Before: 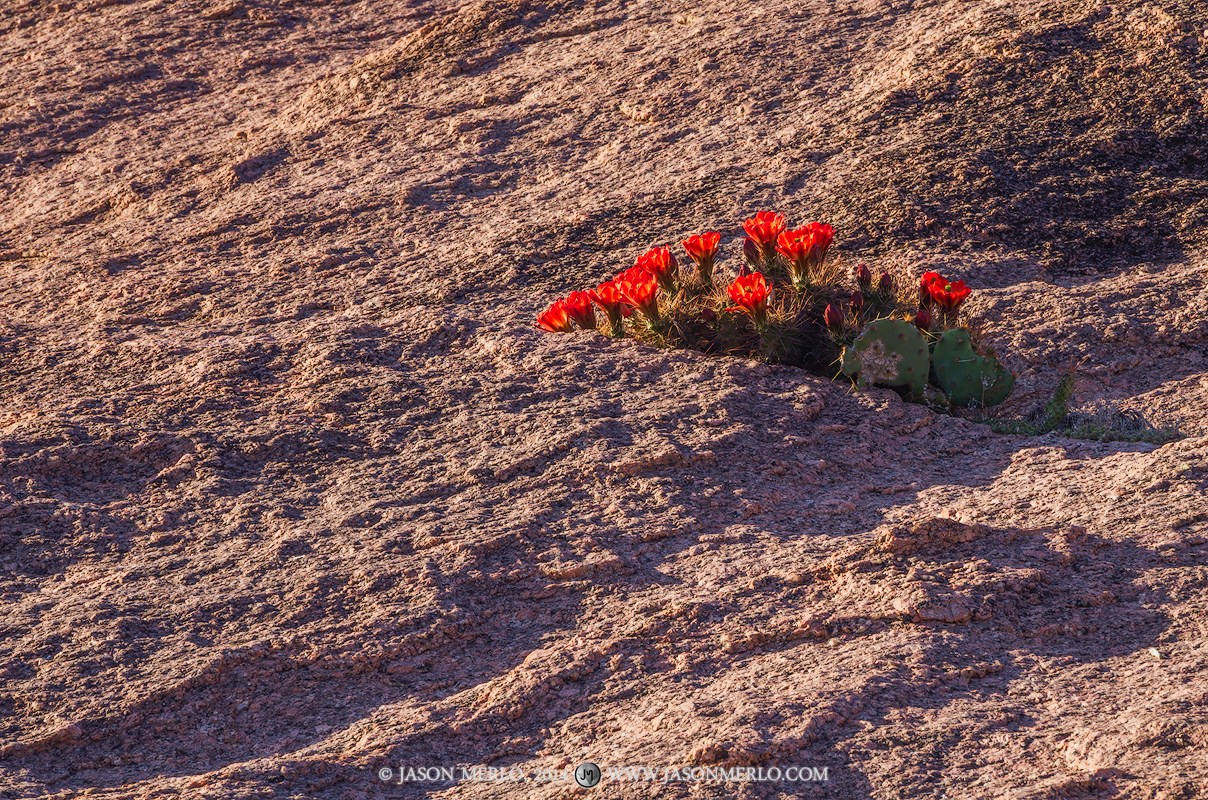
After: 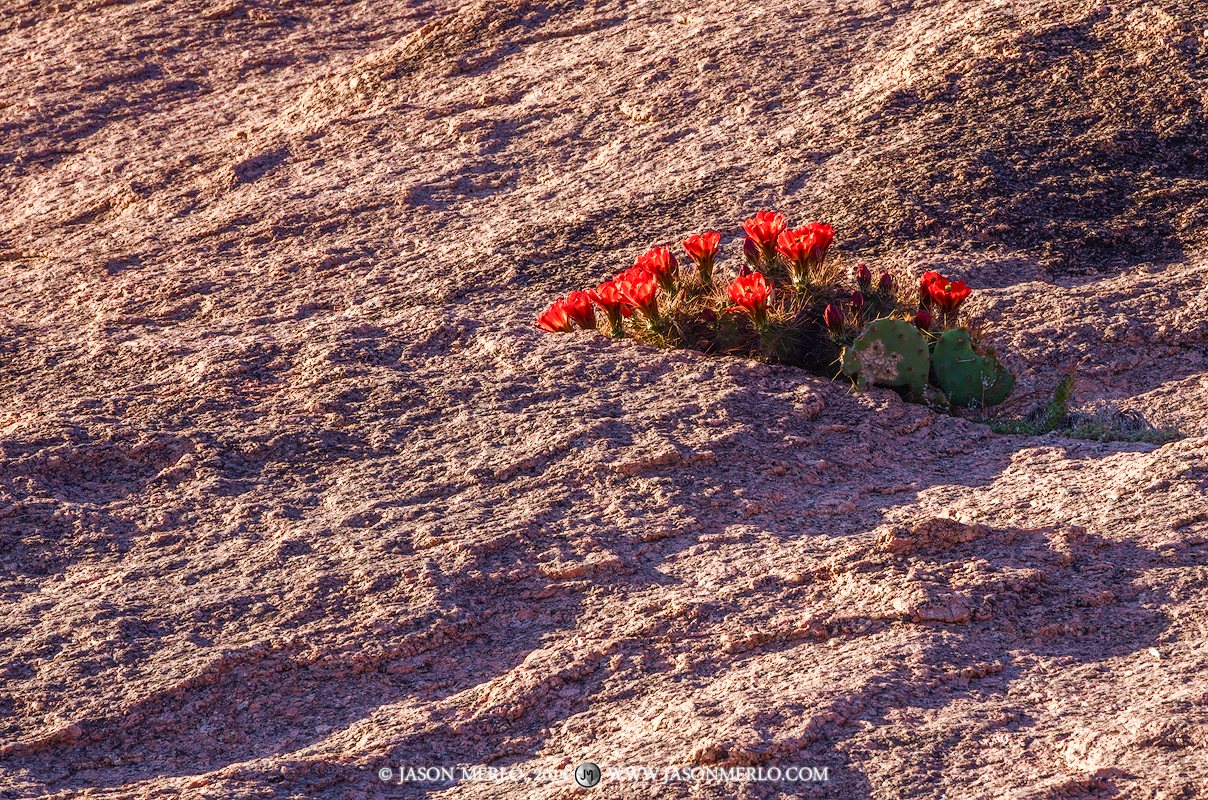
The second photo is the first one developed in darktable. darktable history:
color balance rgb: perceptual saturation grading › global saturation 0.764%, perceptual saturation grading › highlights -33.938%, perceptual saturation grading › mid-tones 14.942%, perceptual saturation grading › shadows 48.437%, global vibrance 4.848%
tone equalizer: -8 EV -0.386 EV, -7 EV -0.413 EV, -6 EV -0.32 EV, -5 EV -0.235 EV, -3 EV 0.226 EV, -2 EV 0.343 EV, -1 EV 0.368 EV, +0 EV 0.441 EV
